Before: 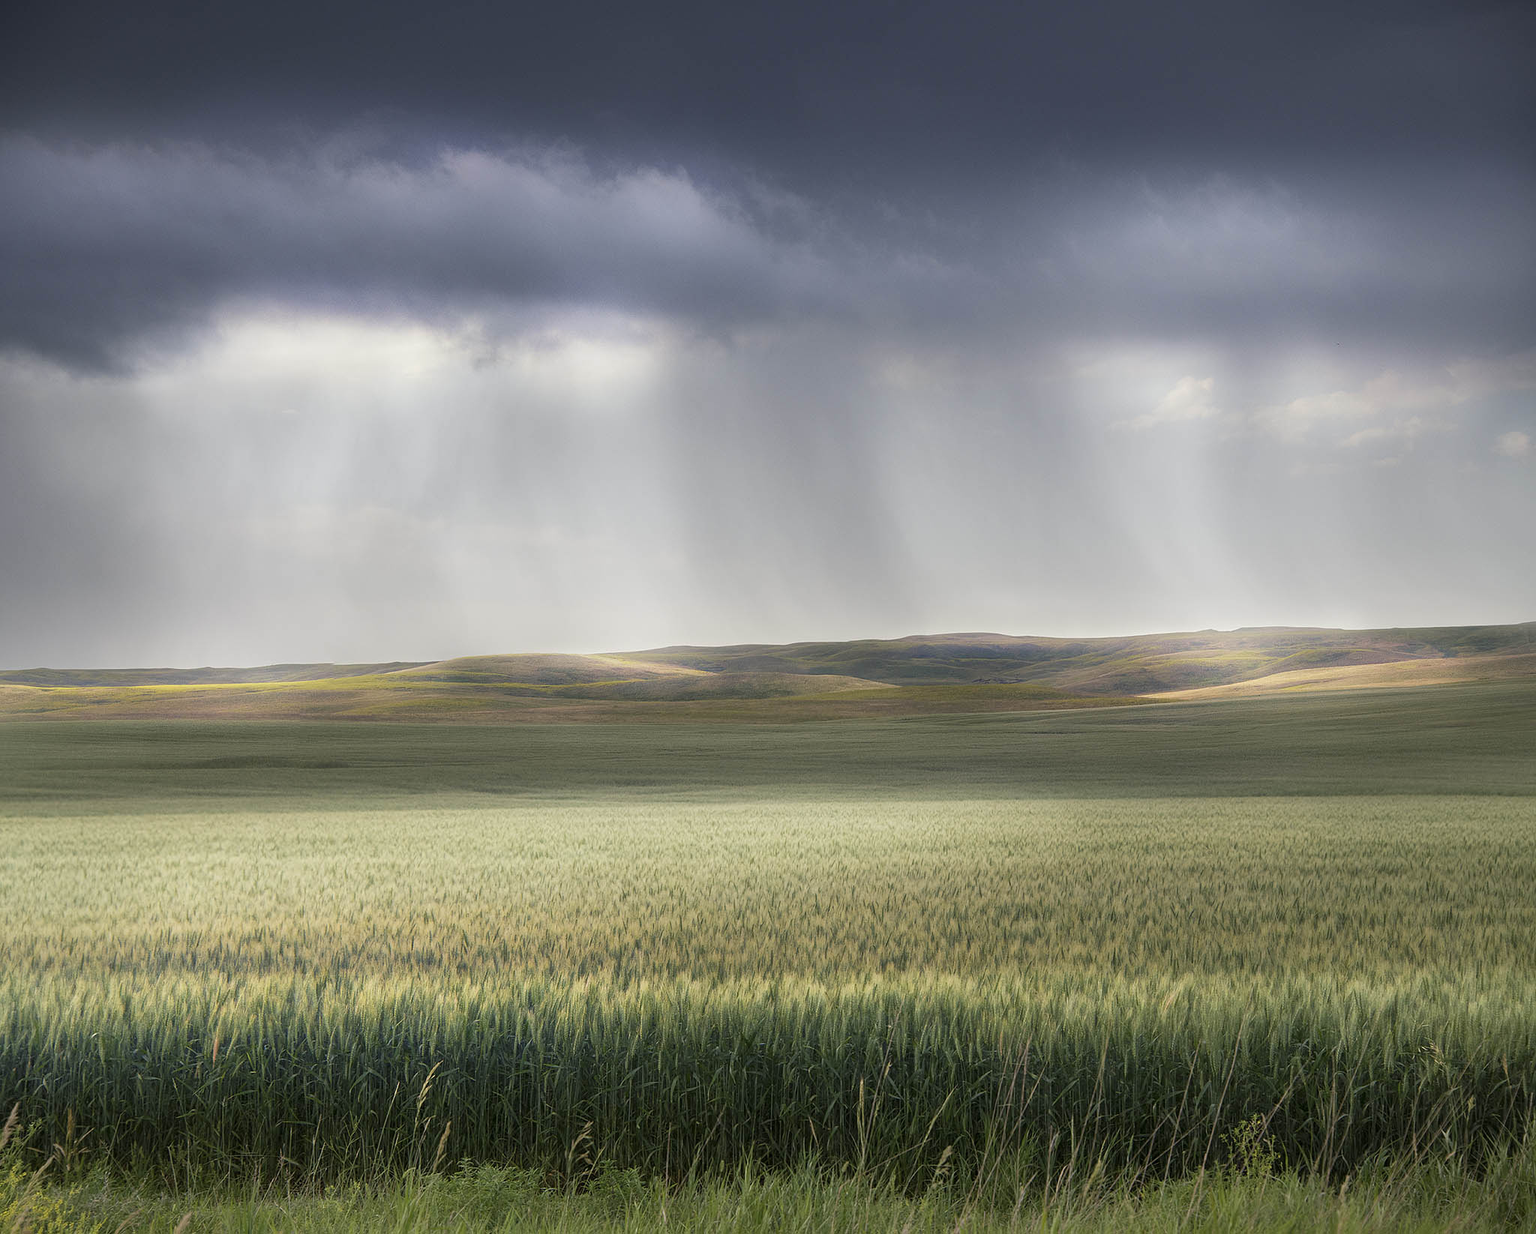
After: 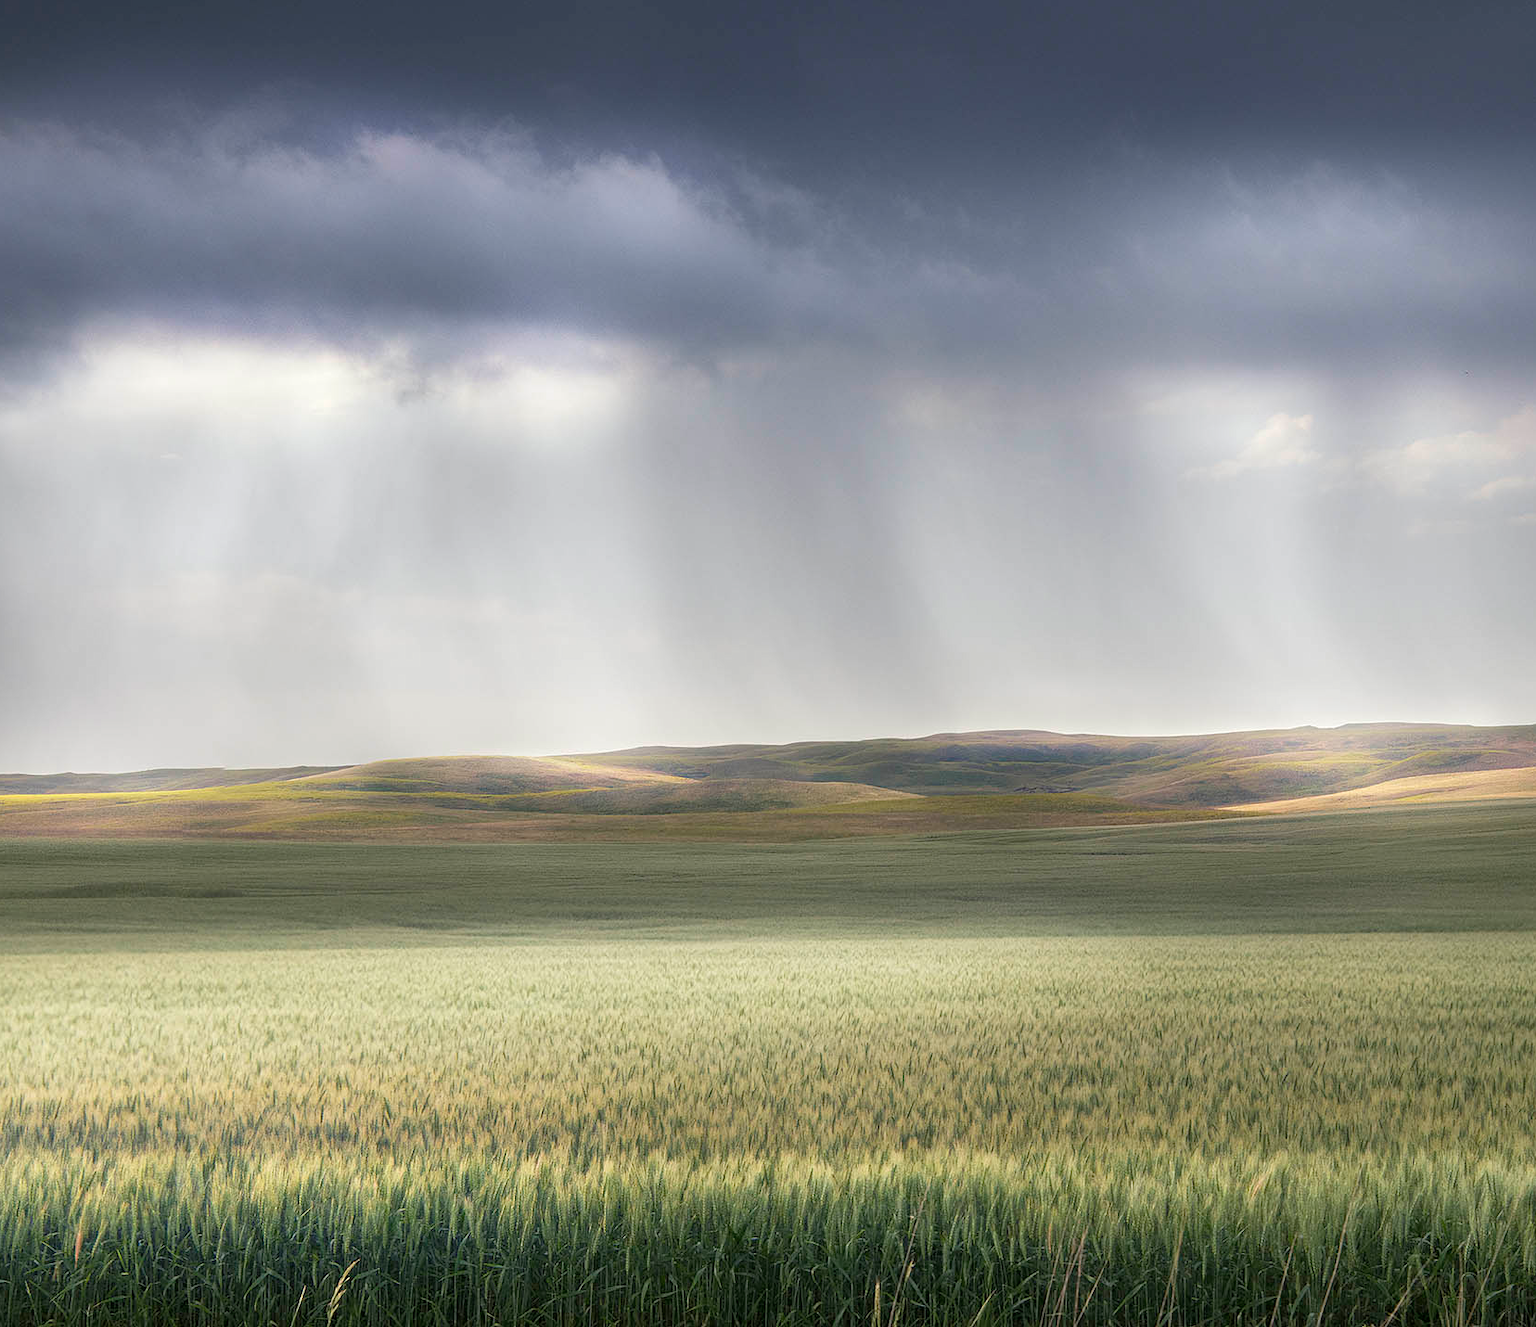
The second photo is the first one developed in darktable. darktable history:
exposure: exposure 0.2 EV, compensate highlight preservation false
crop: left 9.929%, top 3.475%, right 9.188%, bottom 9.529%
